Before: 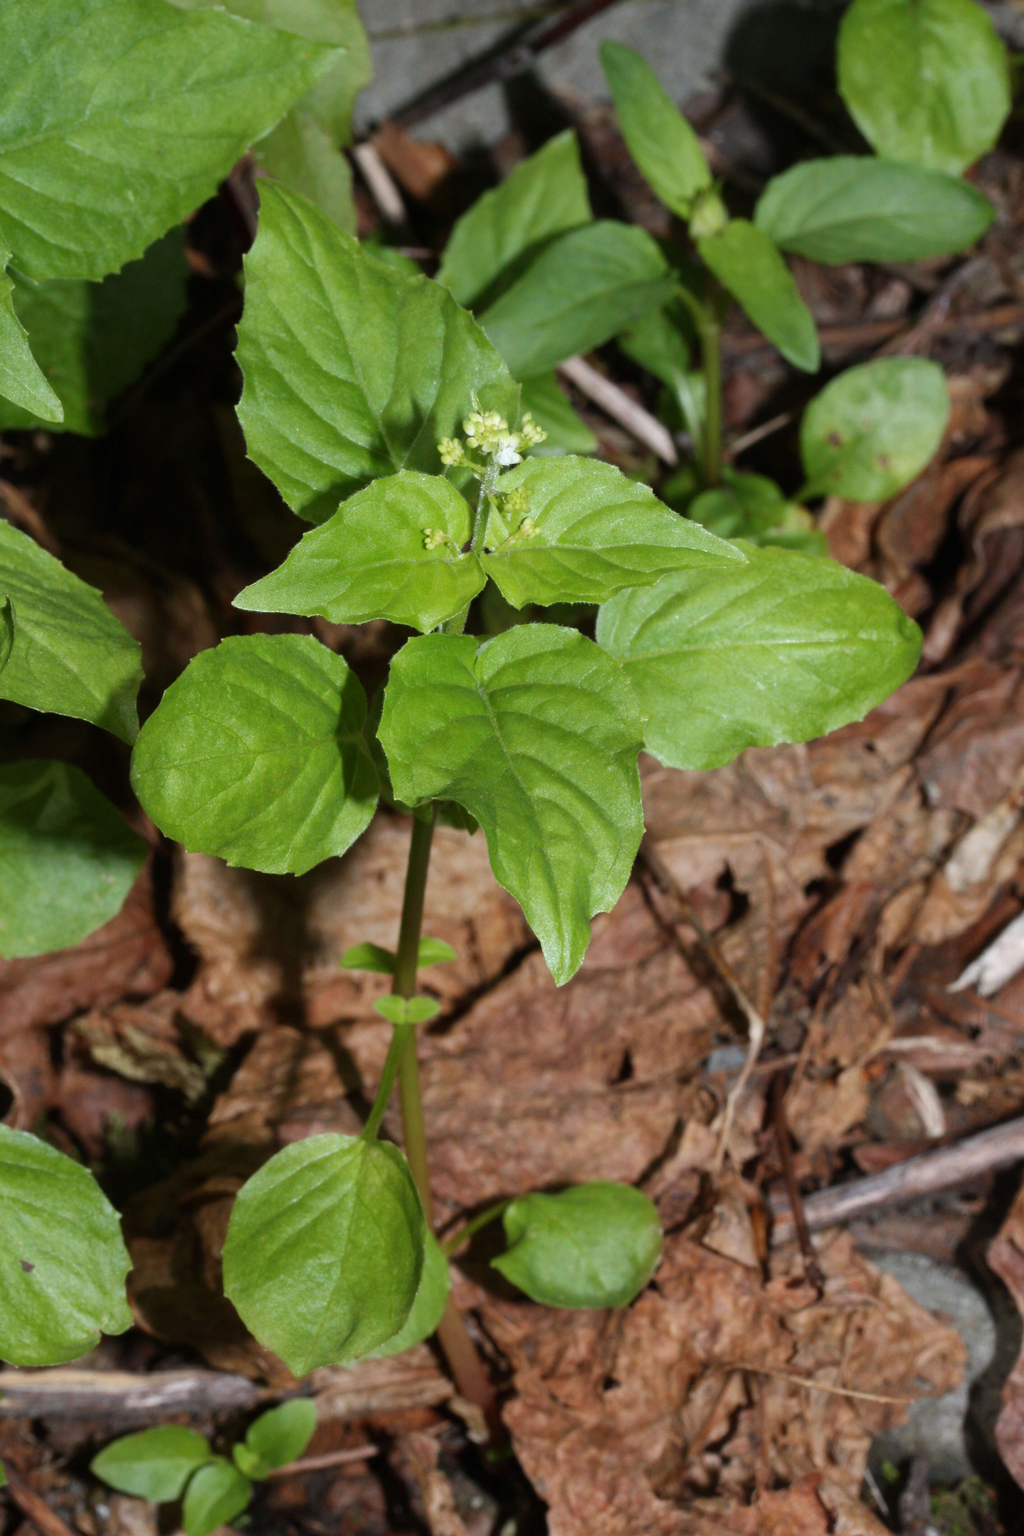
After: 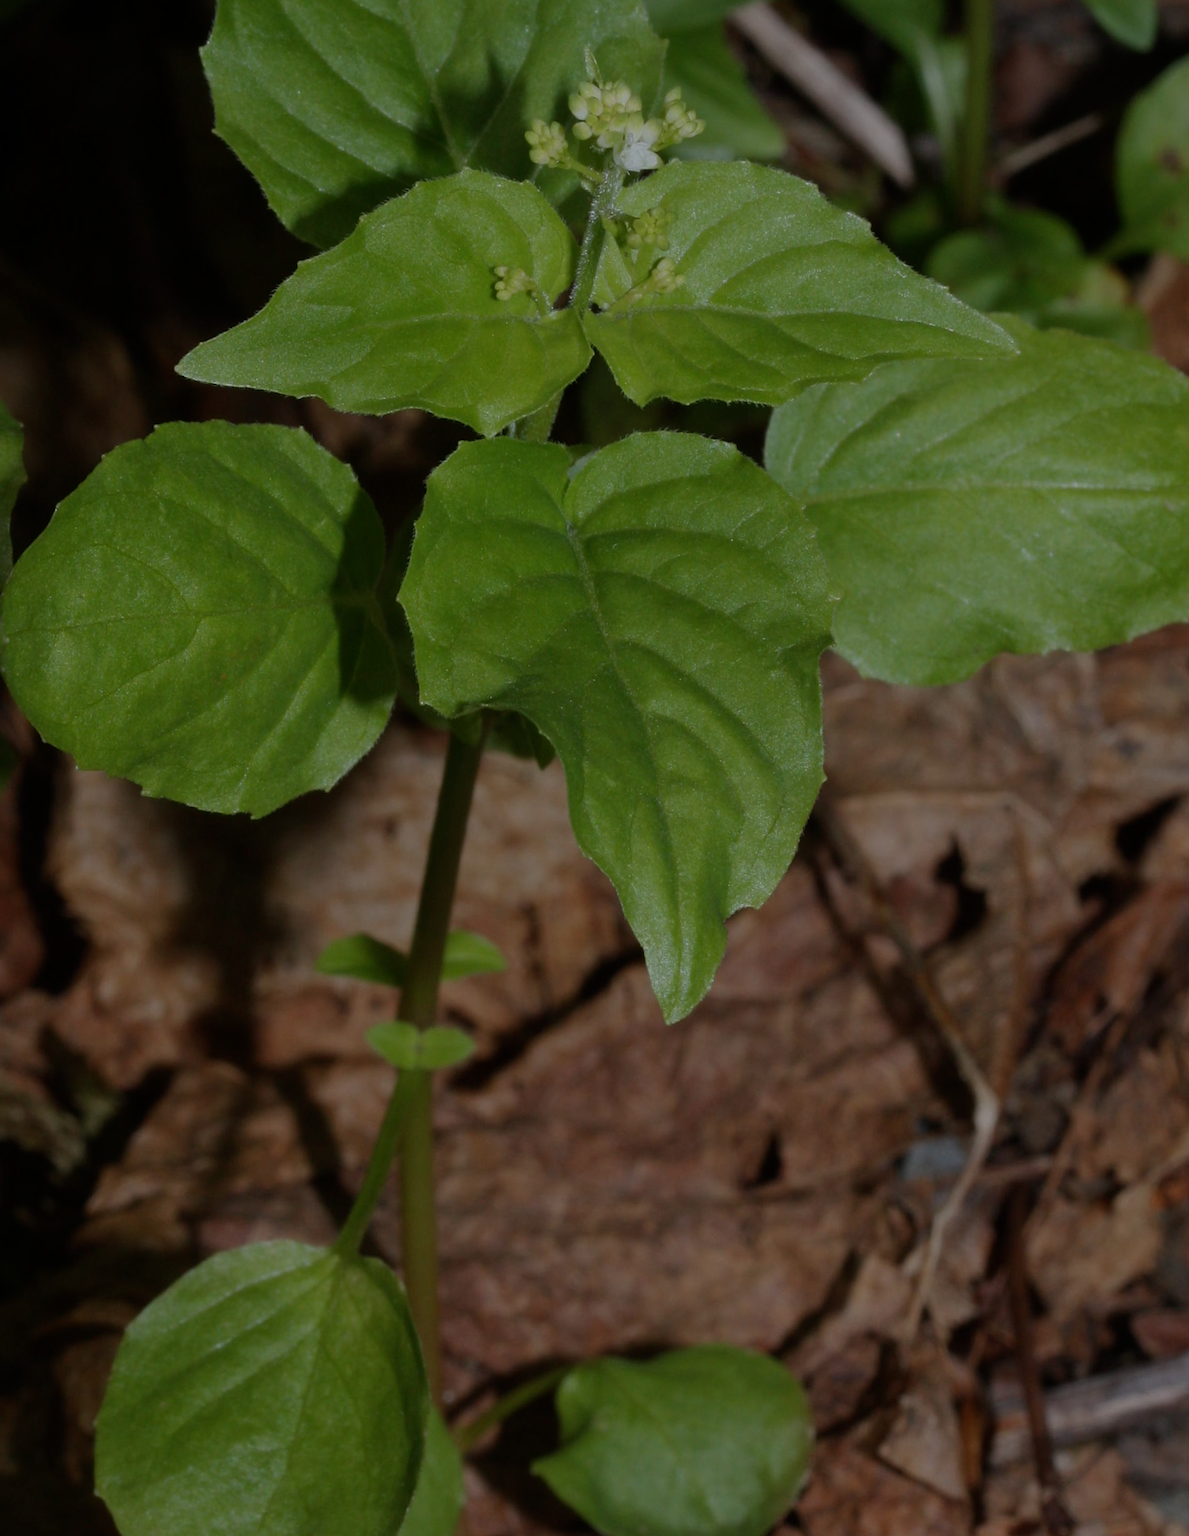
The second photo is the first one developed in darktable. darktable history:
crop and rotate: angle -3.46°, left 9.906%, top 21.133%, right 12.434%, bottom 12.026%
exposure: exposure -1.486 EV, compensate highlight preservation false
sharpen: amount 0.216
